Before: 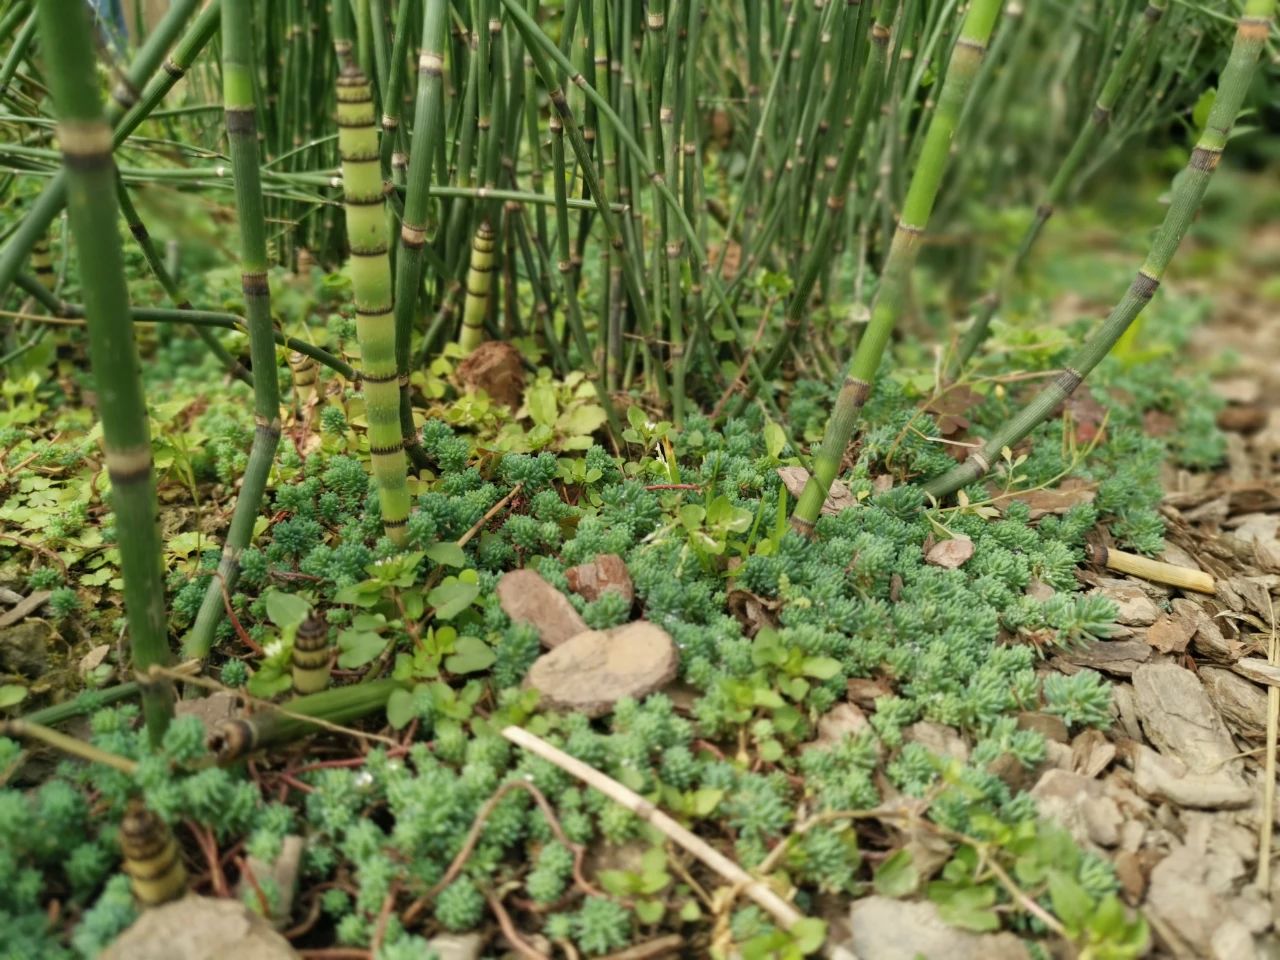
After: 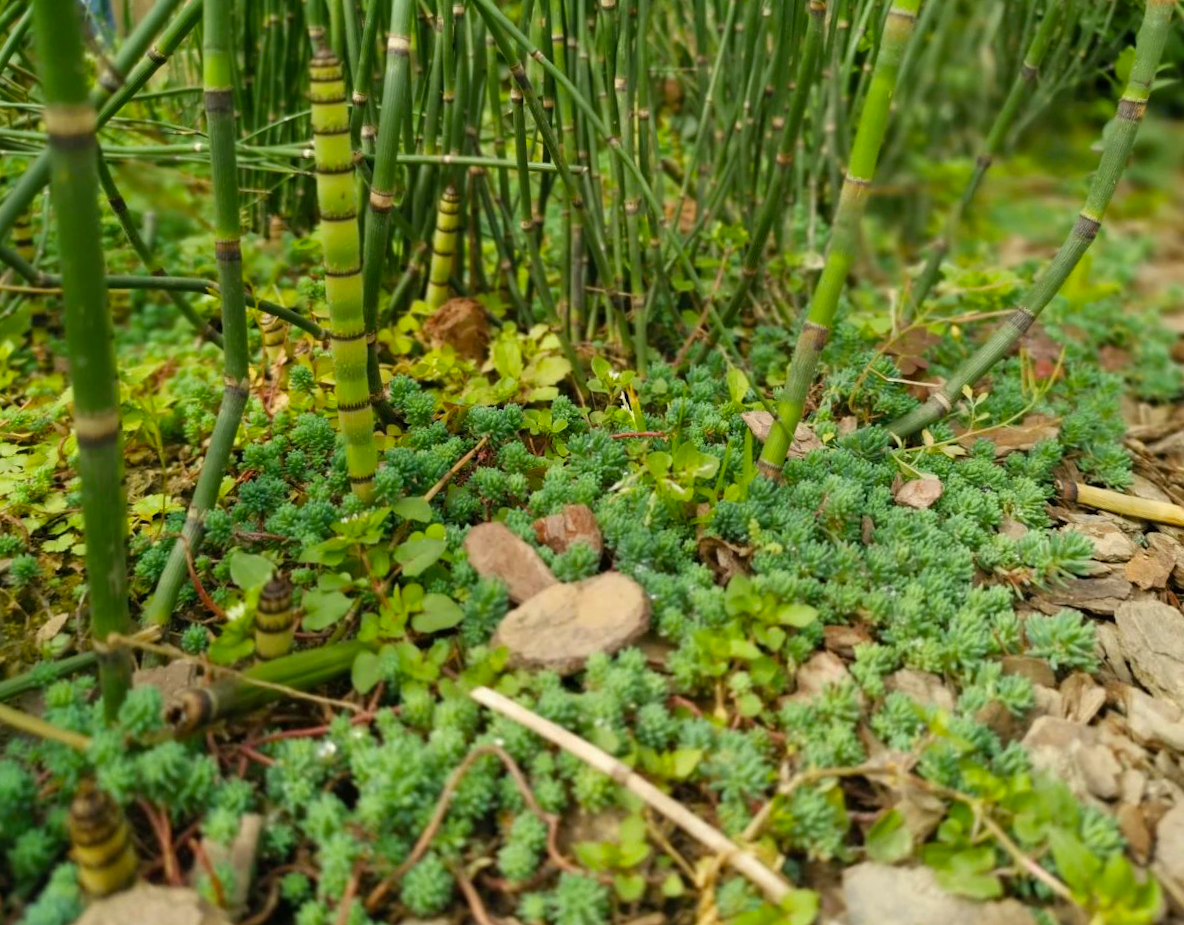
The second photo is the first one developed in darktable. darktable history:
rotate and perspective: rotation -1.68°, lens shift (vertical) -0.146, crop left 0.049, crop right 0.912, crop top 0.032, crop bottom 0.96
color balance rgb: perceptual saturation grading › global saturation 30%, global vibrance 10%
white balance: emerald 1
